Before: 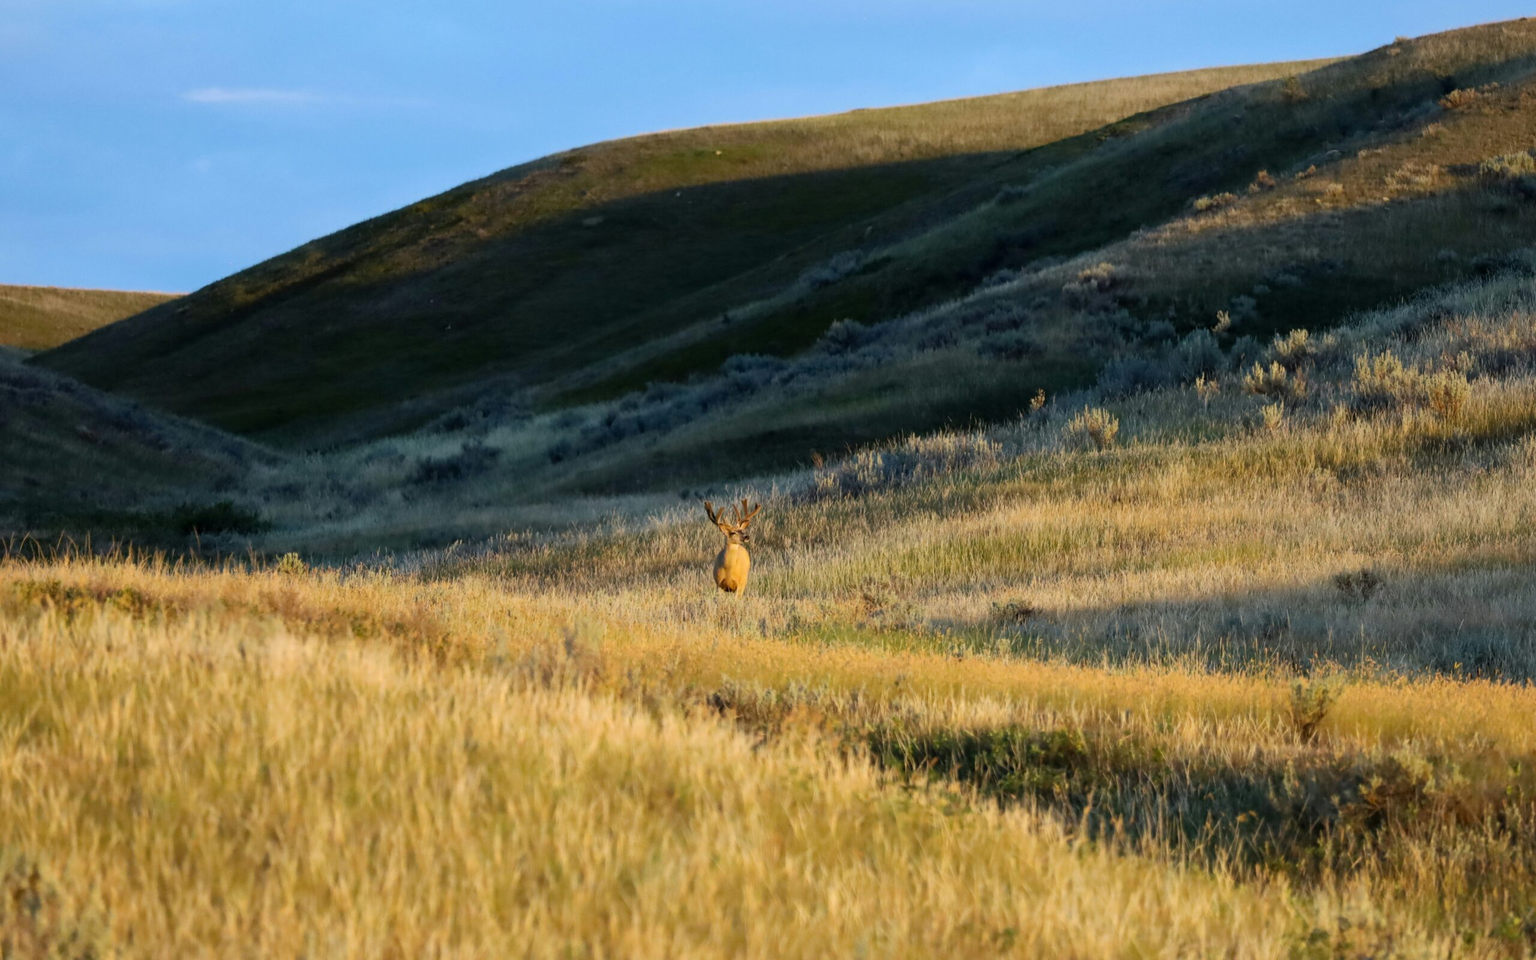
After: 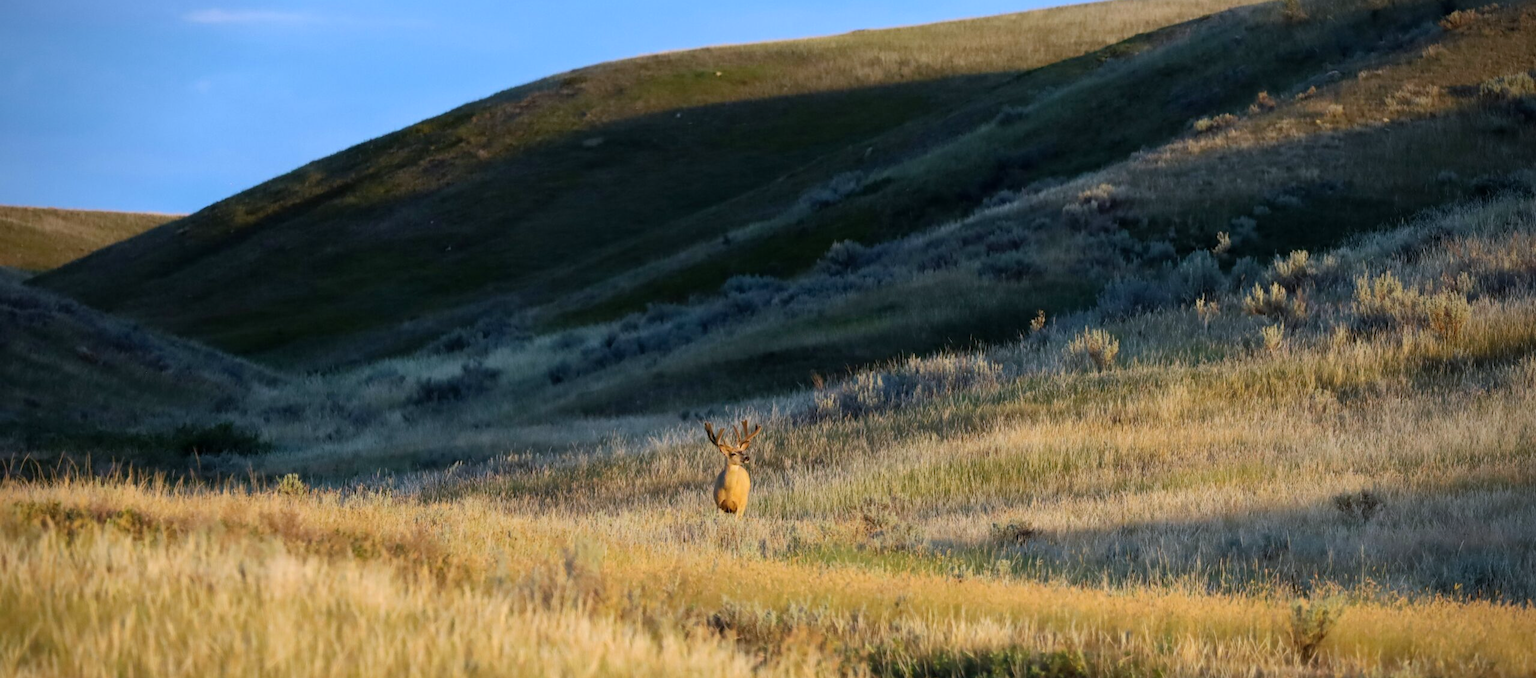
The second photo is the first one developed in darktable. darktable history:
crop and rotate: top 8.293%, bottom 20.996%
color calibration: illuminant as shot in camera, x 0.358, y 0.373, temperature 4628.91 K
vignetting: brightness -0.629, saturation -0.007, center (-0.028, 0.239)
